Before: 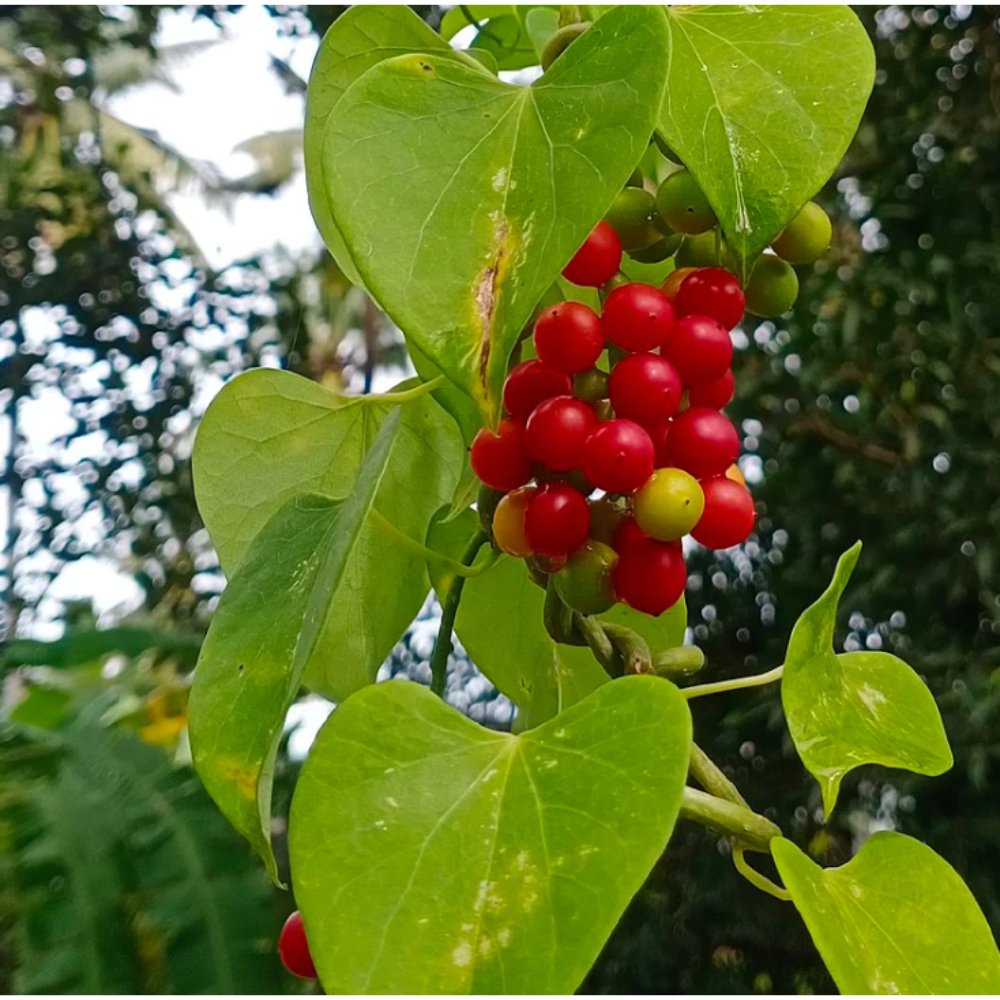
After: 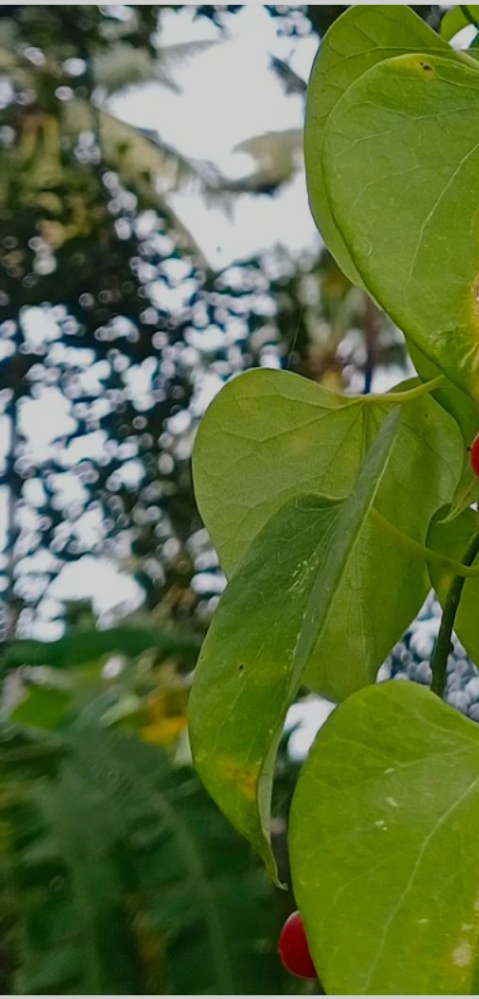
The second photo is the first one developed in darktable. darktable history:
crop and rotate: left 0.031%, right 51.995%
exposure: black level correction 0, exposure -0.688 EV, compensate highlight preservation false
